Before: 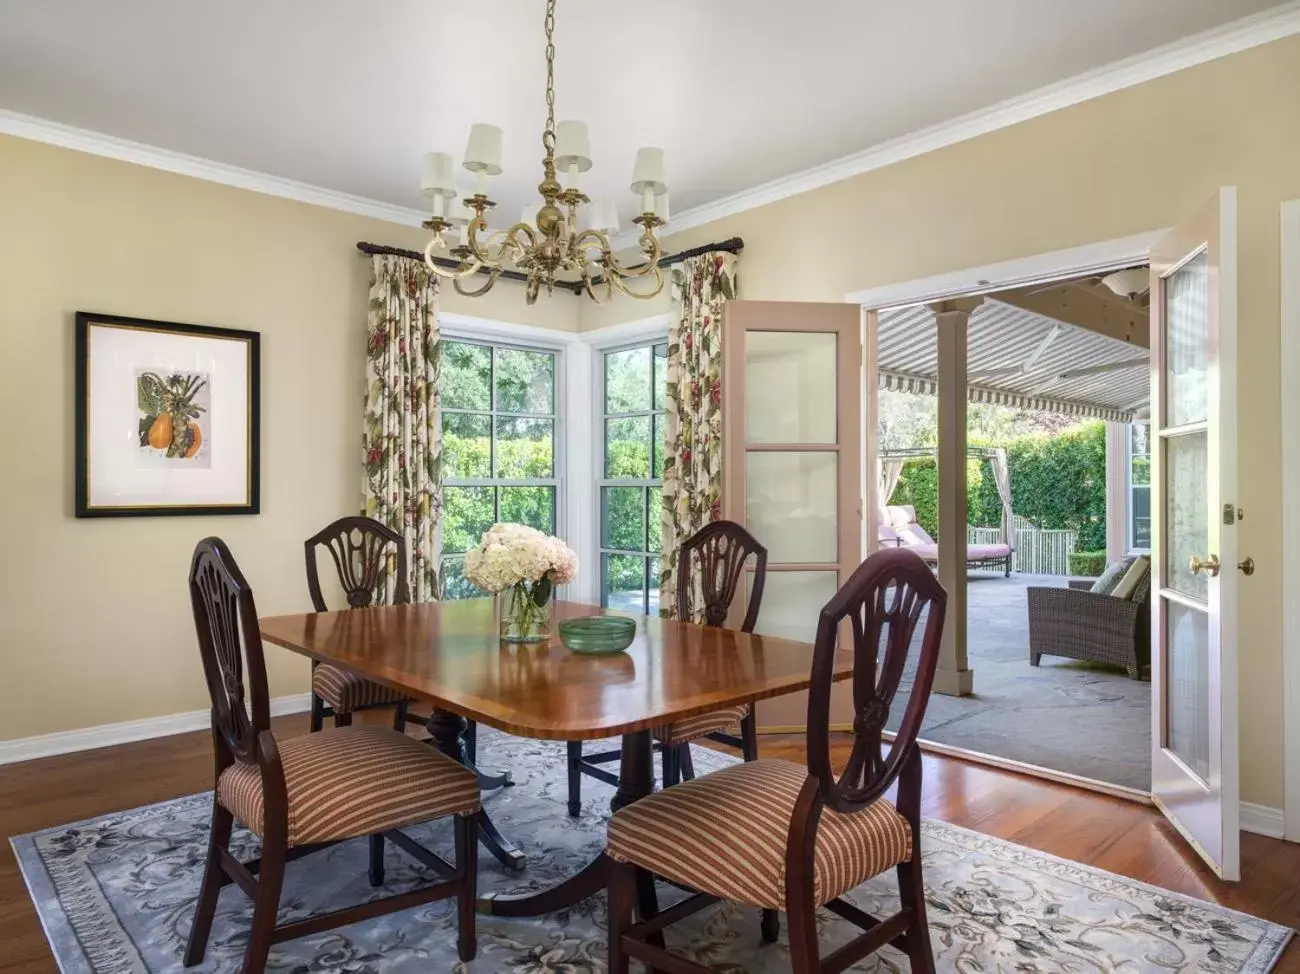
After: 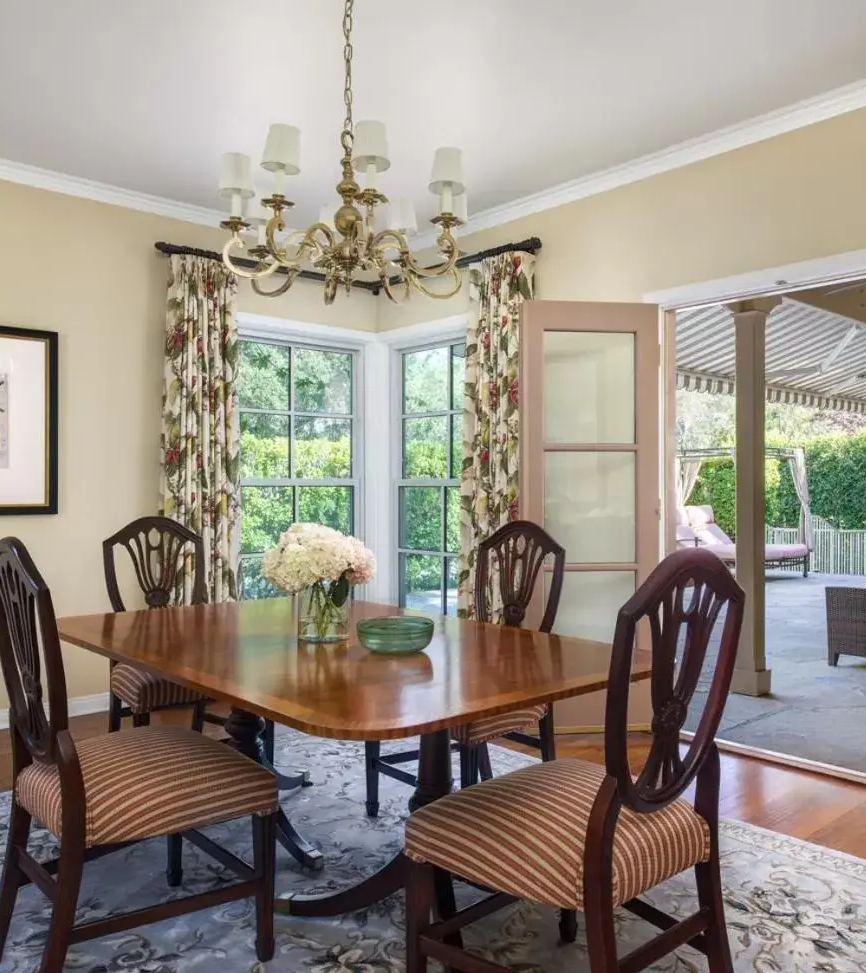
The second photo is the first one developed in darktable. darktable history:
crop and rotate: left 15.546%, right 17.787%
